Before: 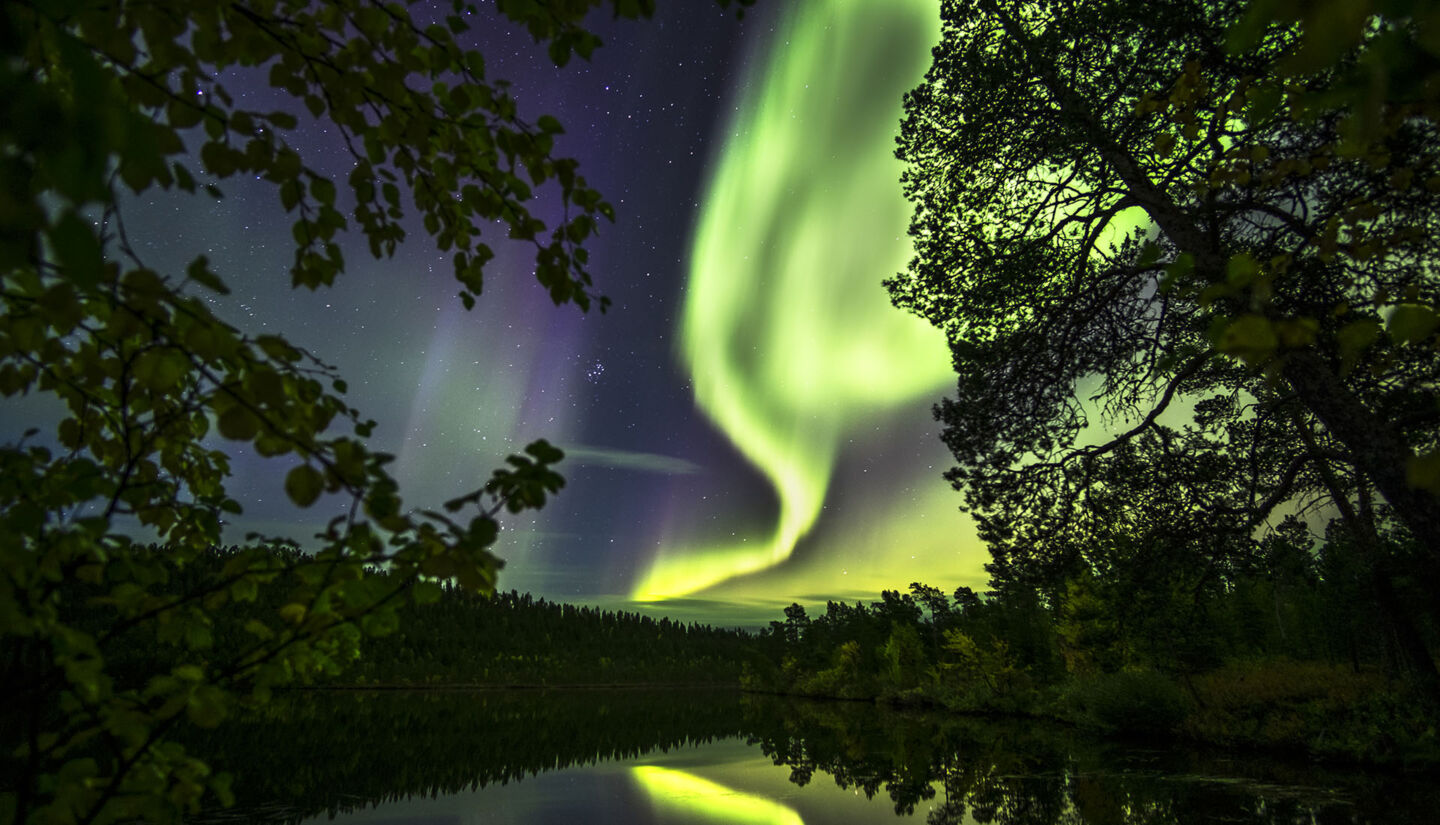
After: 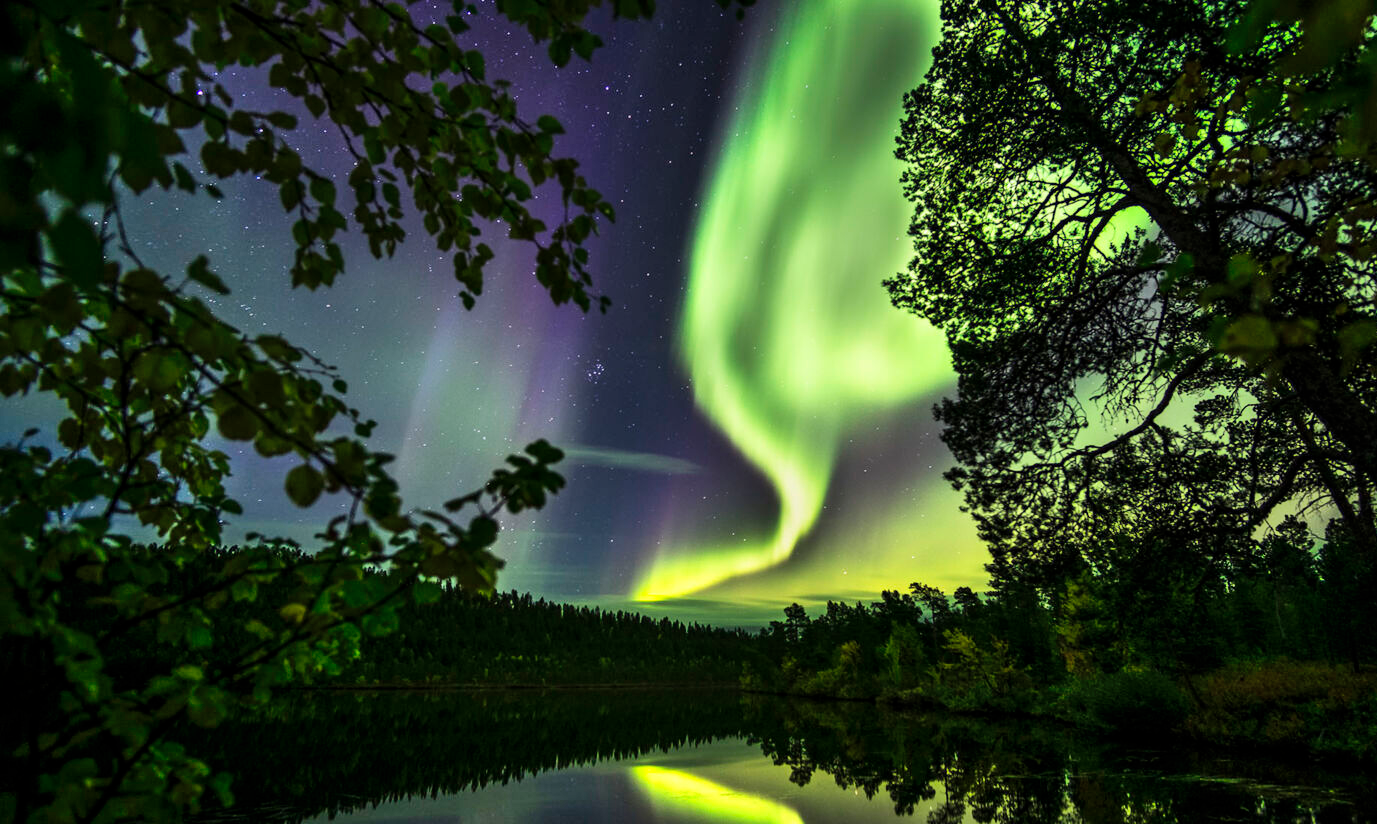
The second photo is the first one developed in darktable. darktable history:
crop: right 4.317%, bottom 0.048%
shadows and highlights: radius 108.14, shadows 45.63, highlights -67.26, low approximation 0.01, soften with gaussian
